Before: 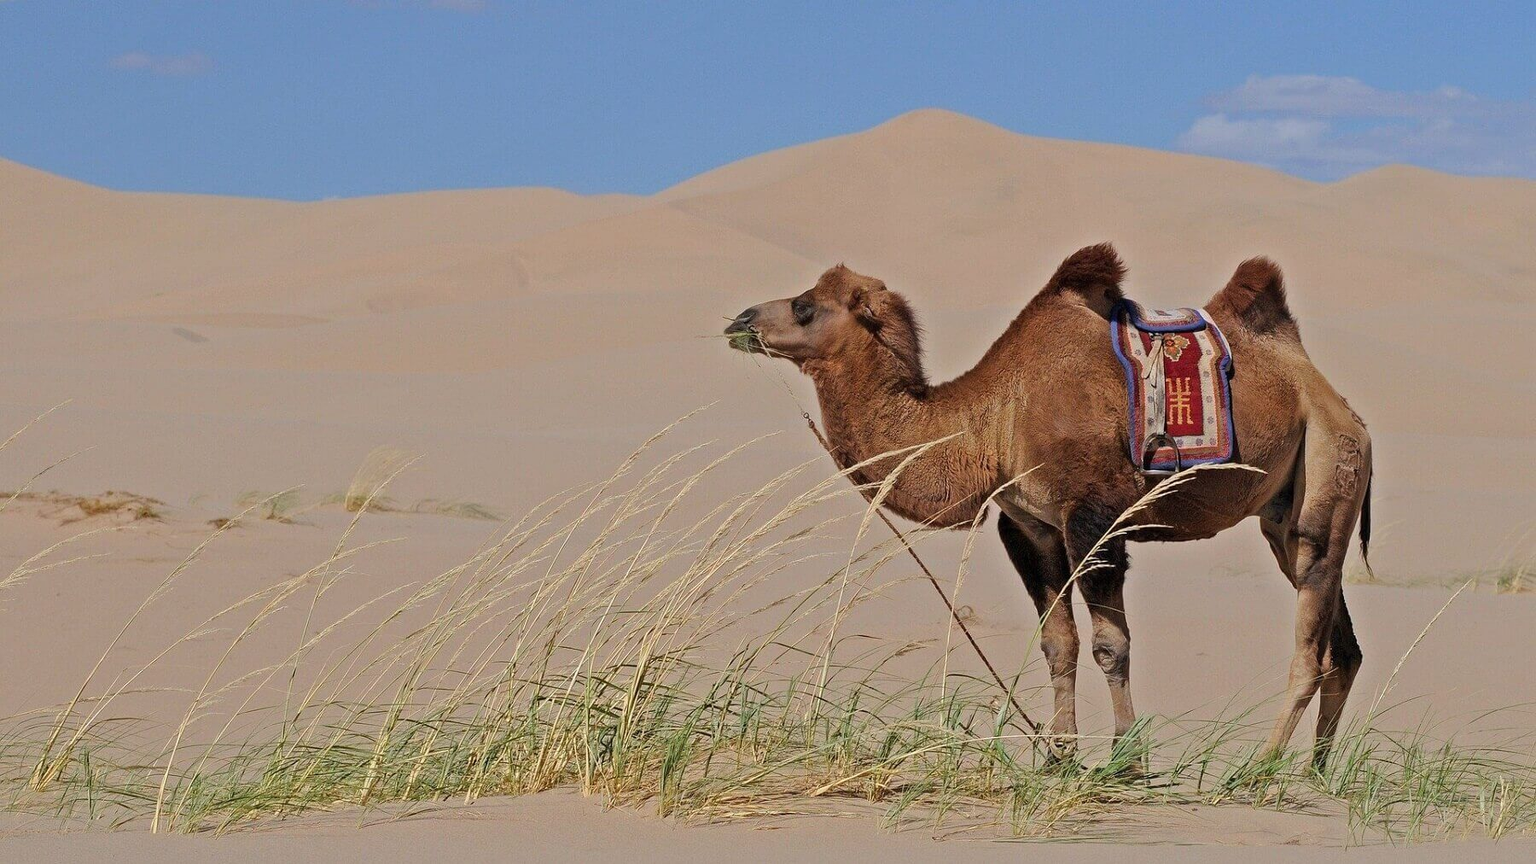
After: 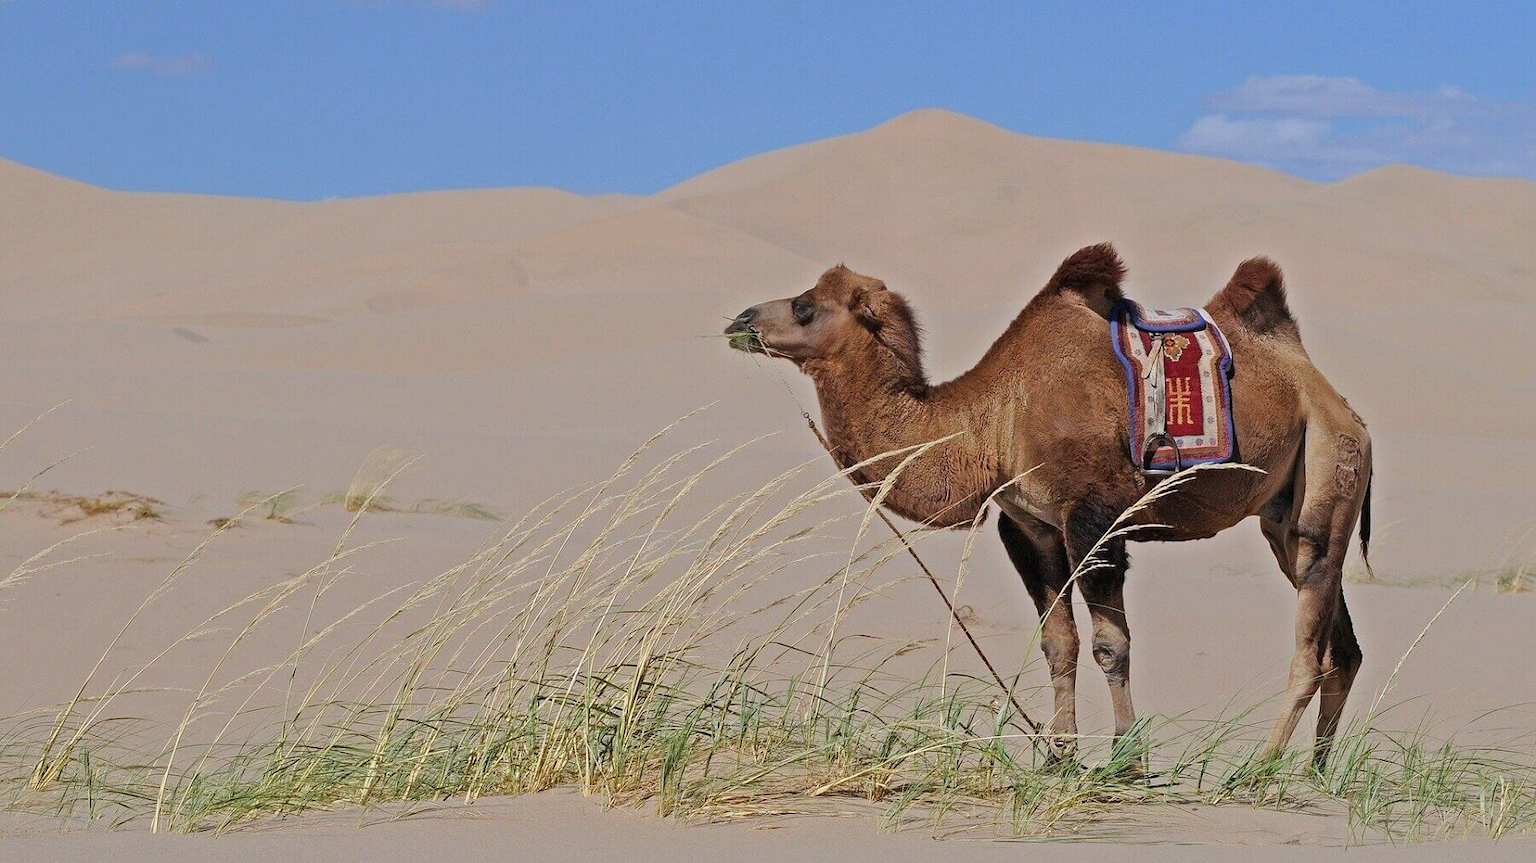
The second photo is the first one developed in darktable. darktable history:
white balance: red 0.967, blue 1.049
exposure: black level correction -0.001, exposure 0.08 EV, compensate highlight preservation false
